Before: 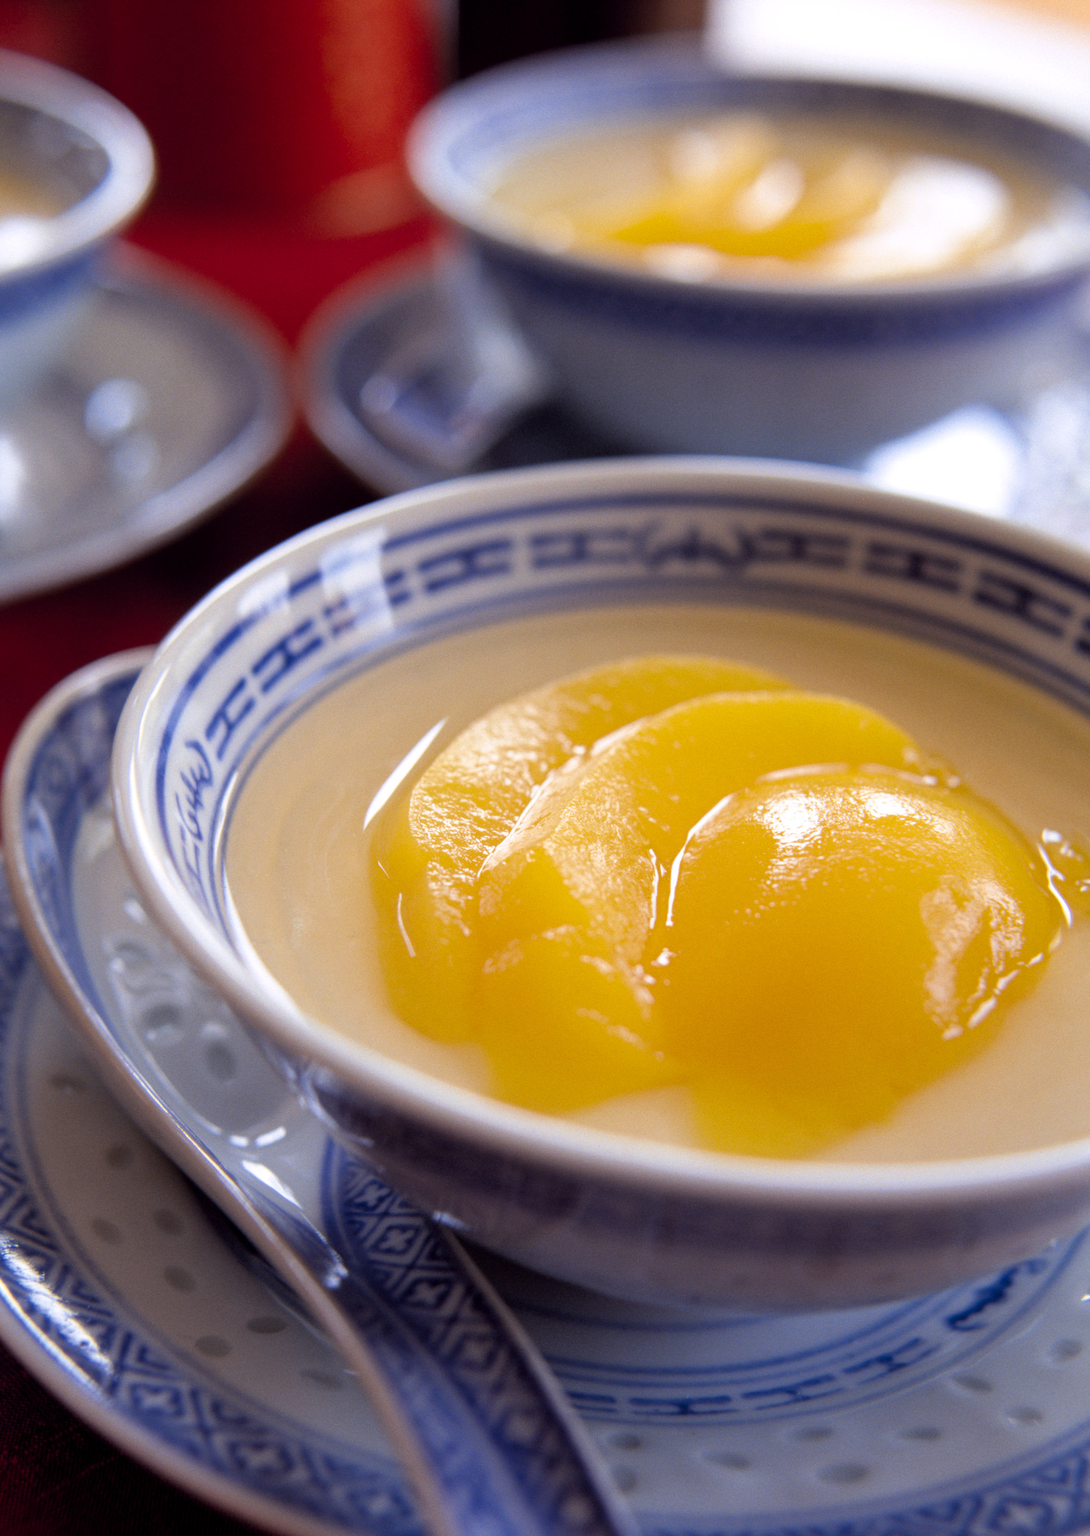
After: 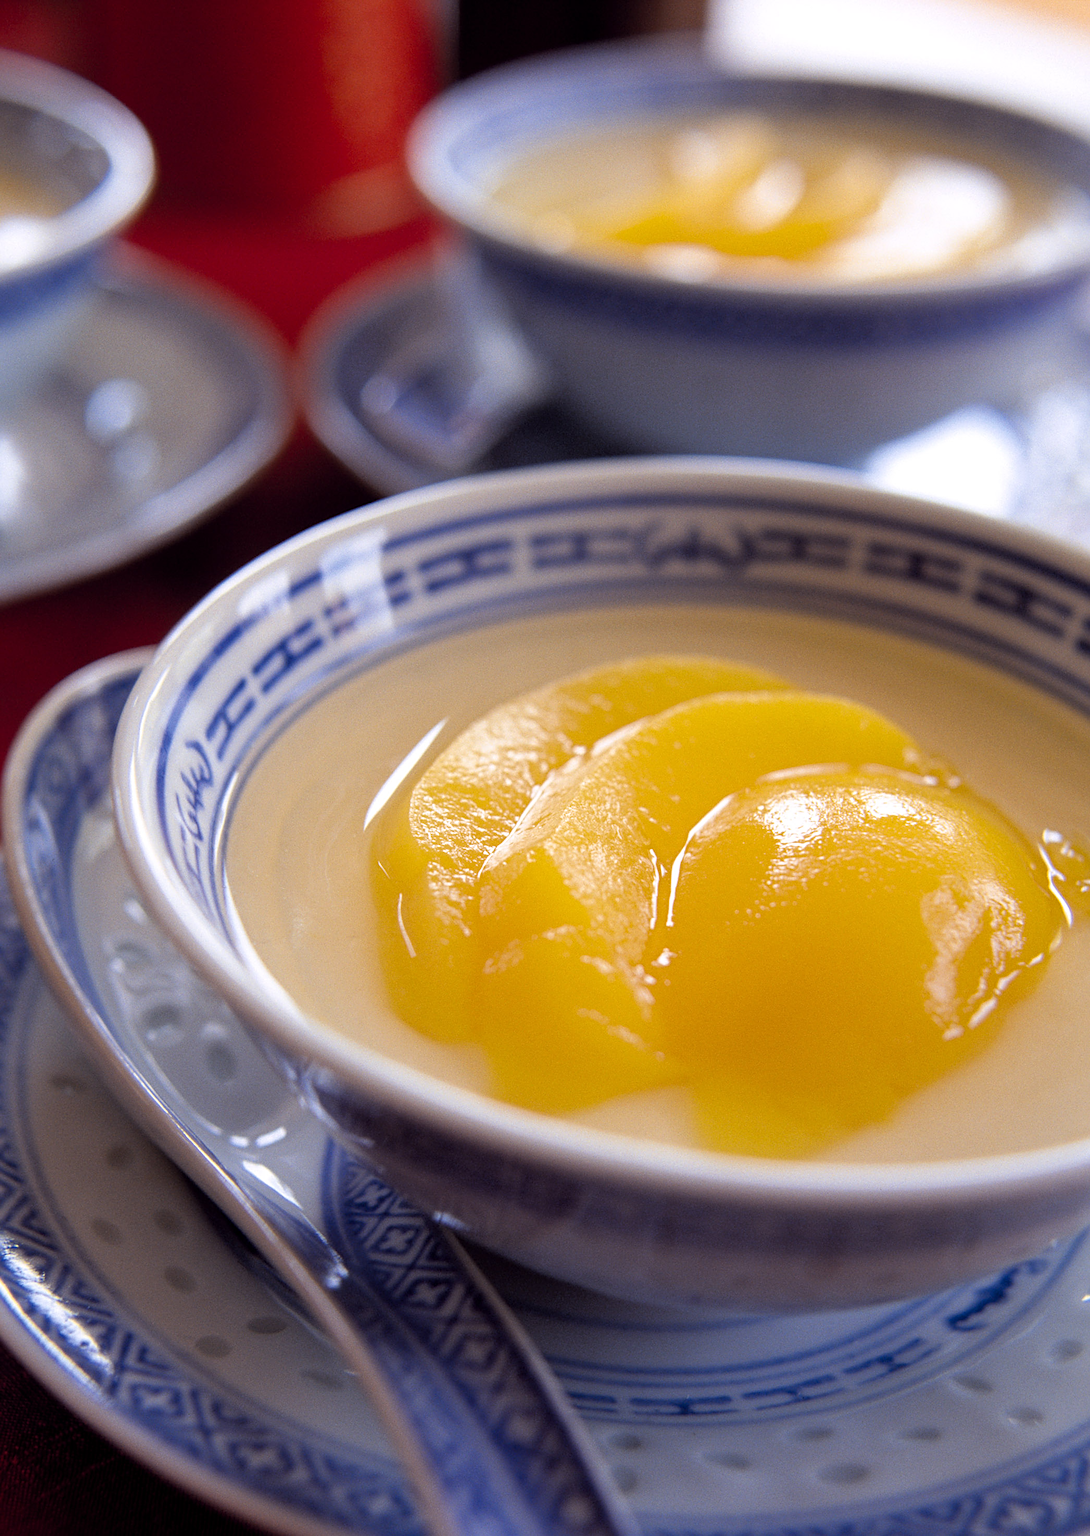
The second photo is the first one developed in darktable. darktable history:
sharpen: radius 2.531, amount 0.62
